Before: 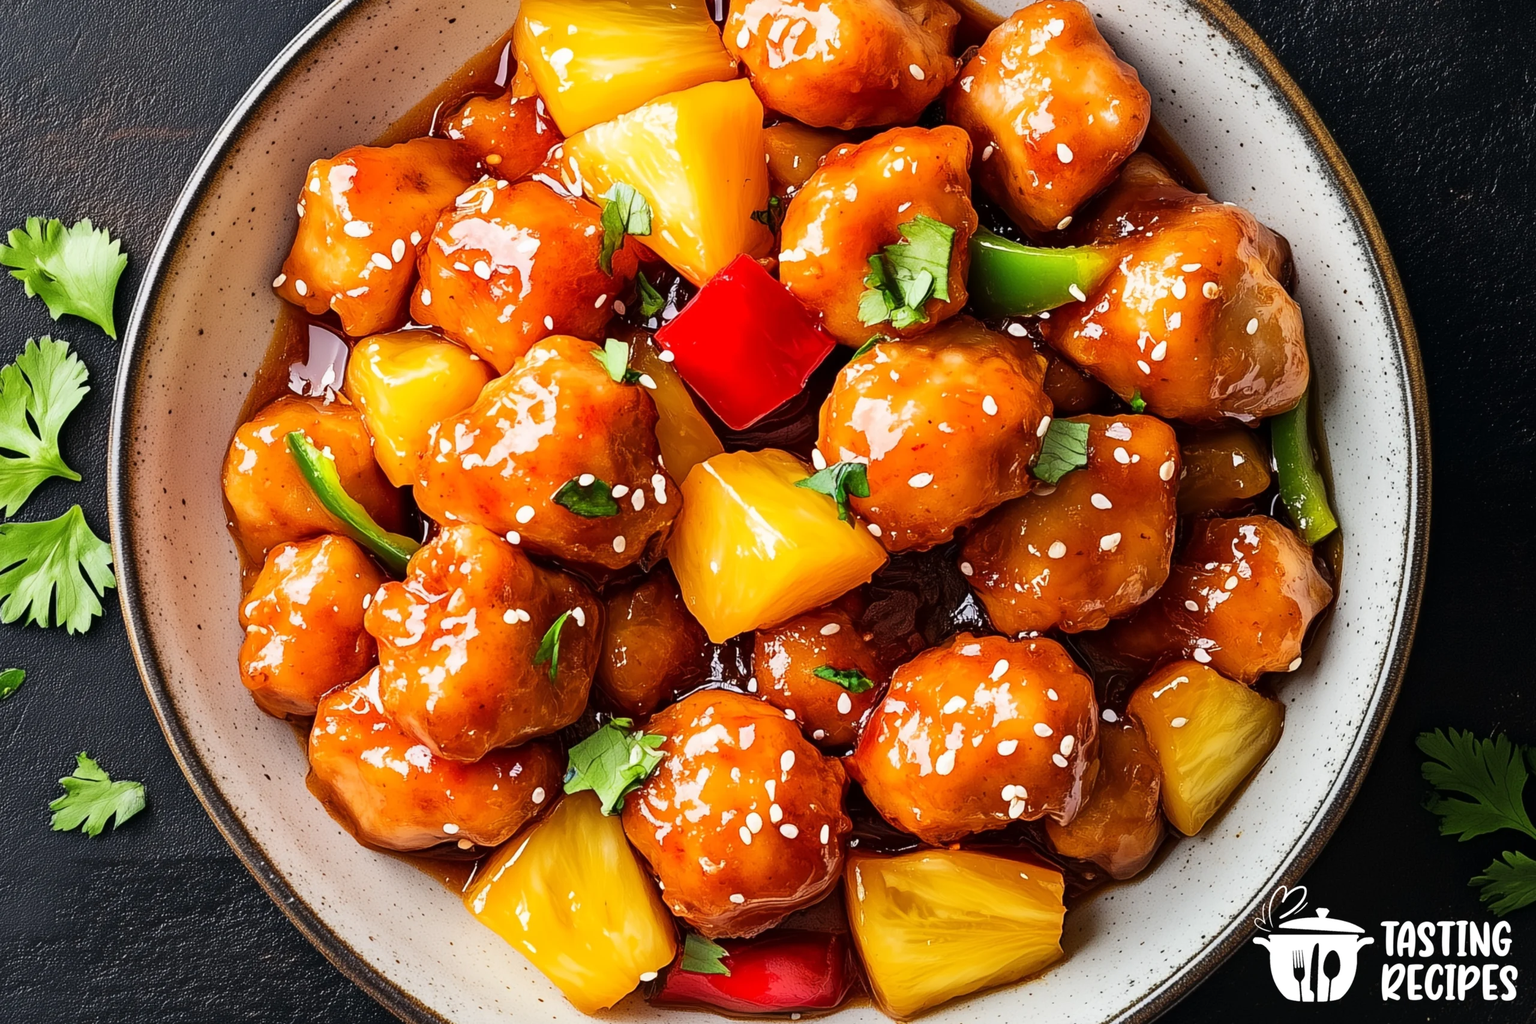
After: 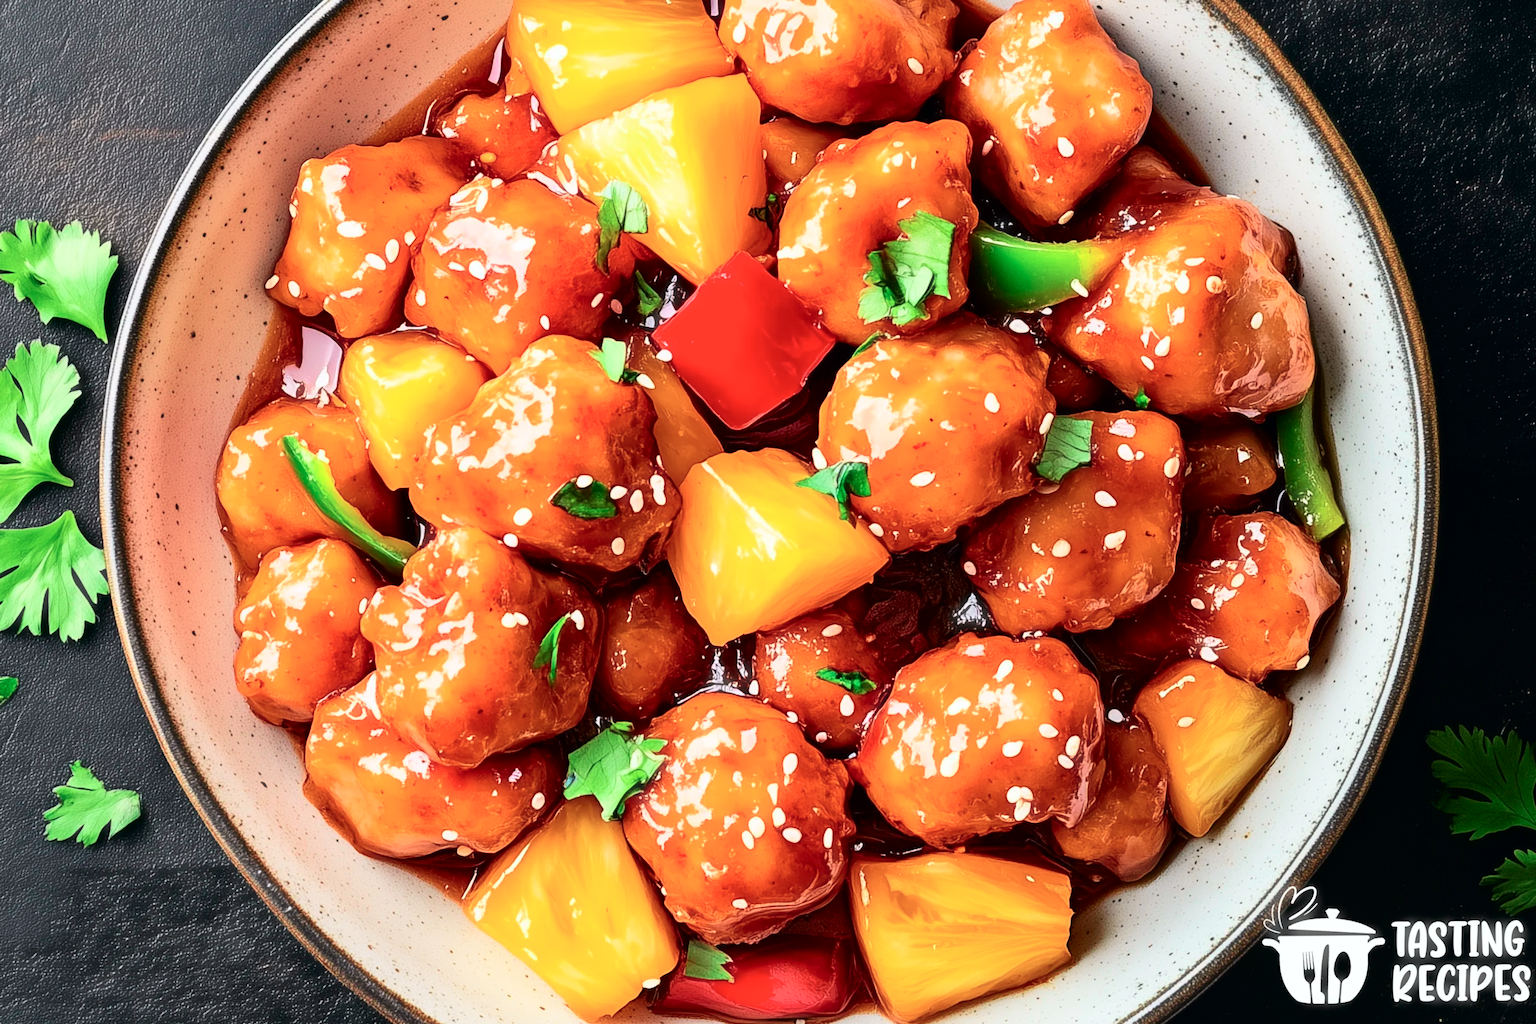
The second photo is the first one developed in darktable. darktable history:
tone curve: curves: ch0 [(0, 0) (0.051, 0.027) (0.096, 0.071) (0.219, 0.248) (0.428, 0.52) (0.596, 0.713) (0.727, 0.823) (0.859, 0.924) (1, 1)]; ch1 [(0, 0) (0.1, 0.038) (0.318, 0.221) (0.413, 0.325) (0.454, 0.41) (0.493, 0.478) (0.503, 0.501) (0.516, 0.515) (0.548, 0.575) (0.561, 0.596) (0.594, 0.647) (0.666, 0.701) (1, 1)]; ch2 [(0, 0) (0.453, 0.44) (0.479, 0.476) (0.504, 0.5) (0.52, 0.526) (0.557, 0.585) (0.583, 0.608) (0.824, 0.815) (1, 1)], color space Lab, independent channels, preserve colors none
haze removal: strength -0.1, adaptive false
rotate and perspective: rotation -0.45°, automatic cropping original format, crop left 0.008, crop right 0.992, crop top 0.012, crop bottom 0.988
